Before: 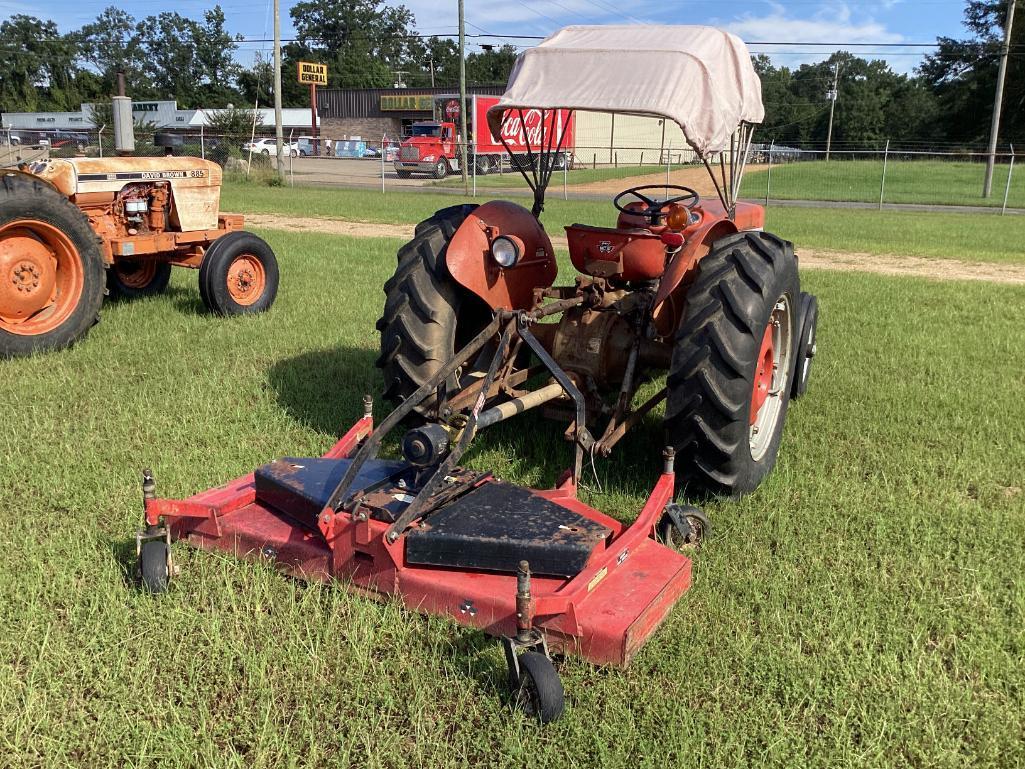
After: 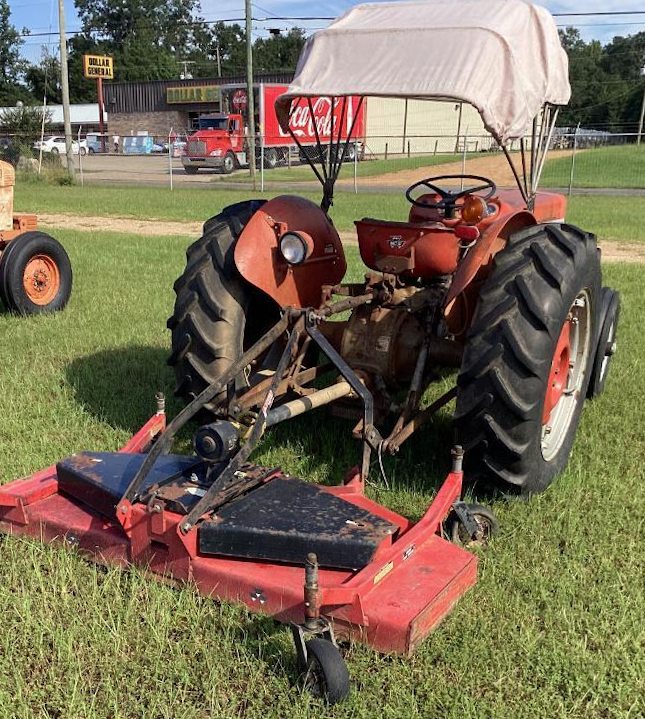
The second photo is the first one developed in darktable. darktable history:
rotate and perspective: rotation 0.062°, lens shift (vertical) 0.115, lens shift (horizontal) -0.133, crop left 0.047, crop right 0.94, crop top 0.061, crop bottom 0.94
crop and rotate: left 15.754%, right 17.579%
